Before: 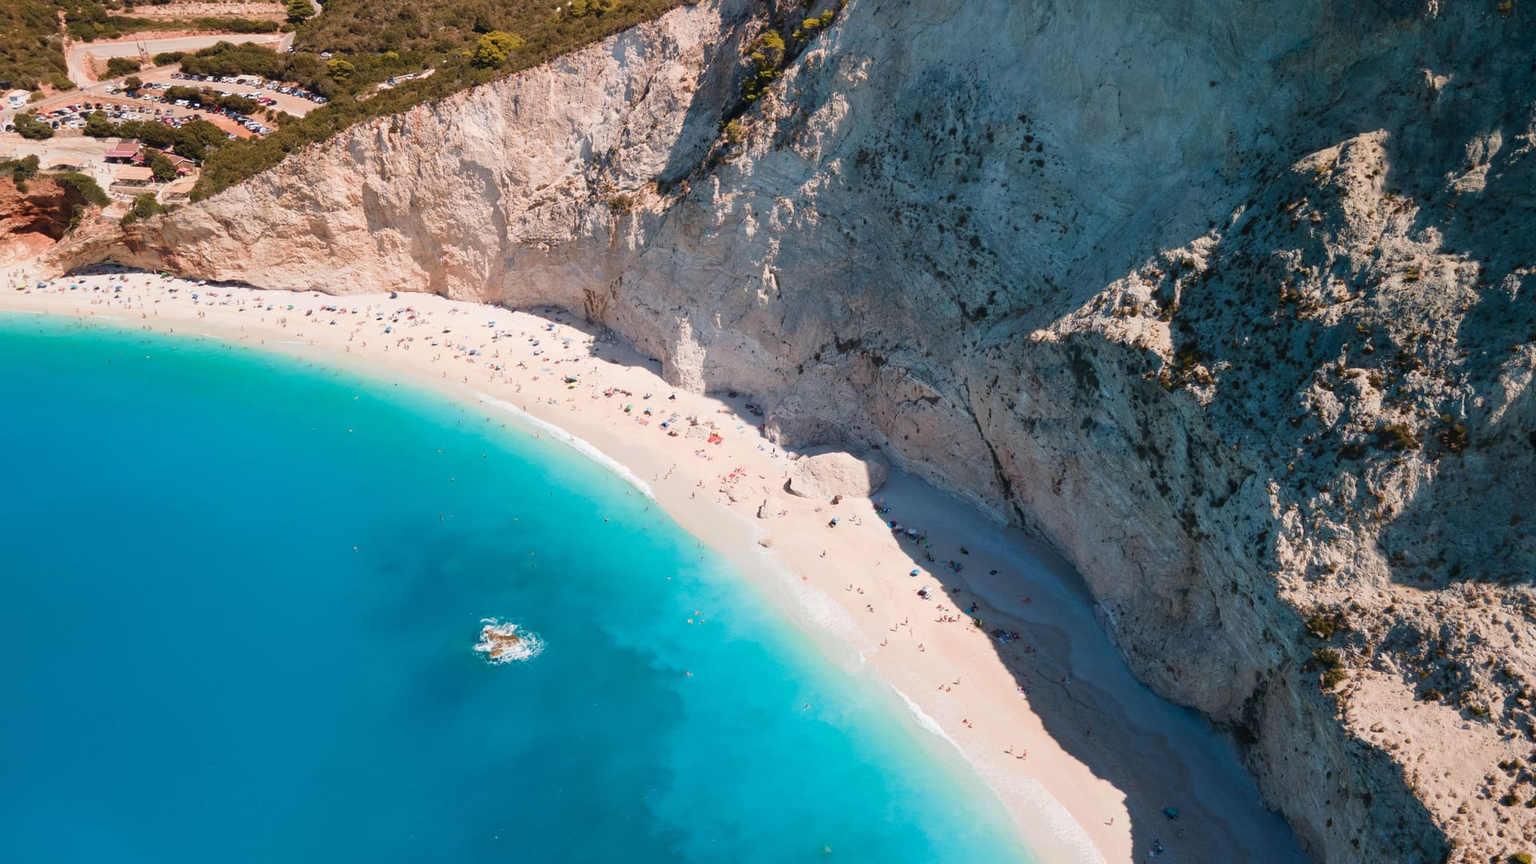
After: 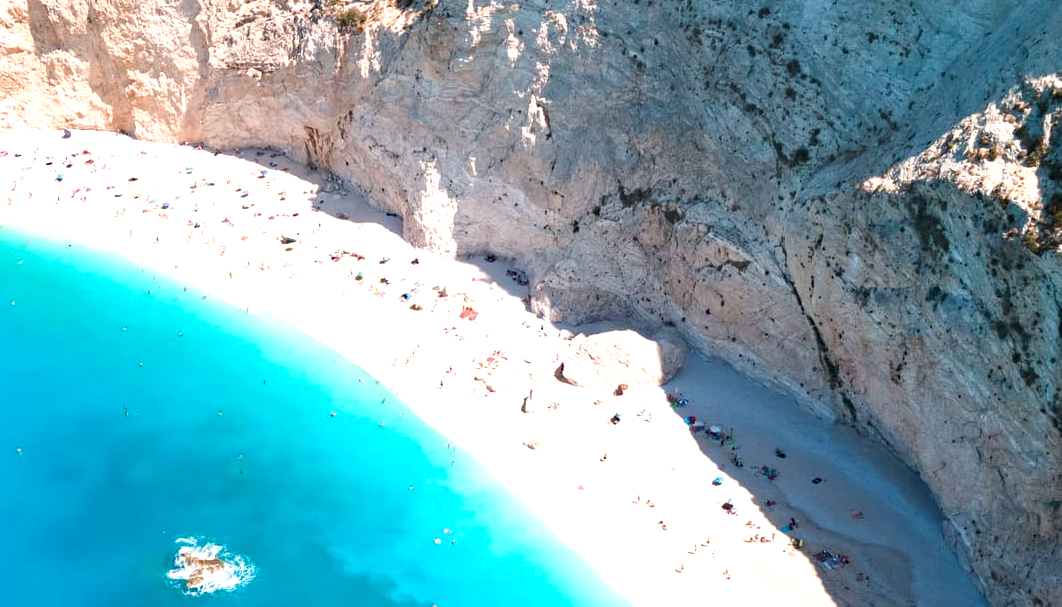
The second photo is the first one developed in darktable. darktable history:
exposure: exposure 0.916 EV, compensate highlight preservation false
color zones: curves: ch0 [(0, 0.5) (0.143, 0.5) (0.286, 0.5) (0.429, 0.504) (0.571, 0.5) (0.714, 0.509) (0.857, 0.5) (1, 0.5)]; ch1 [(0, 0.425) (0.143, 0.425) (0.286, 0.375) (0.429, 0.405) (0.571, 0.5) (0.714, 0.47) (0.857, 0.425) (1, 0.435)]; ch2 [(0, 0.5) (0.143, 0.5) (0.286, 0.5) (0.429, 0.517) (0.571, 0.5) (0.714, 0.51) (0.857, 0.5) (1, 0.5)]
haze removal: compatibility mode true, adaptive false
crop and rotate: left 22.136%, top 21.858%, right 22.516%, bottom 21.937%
